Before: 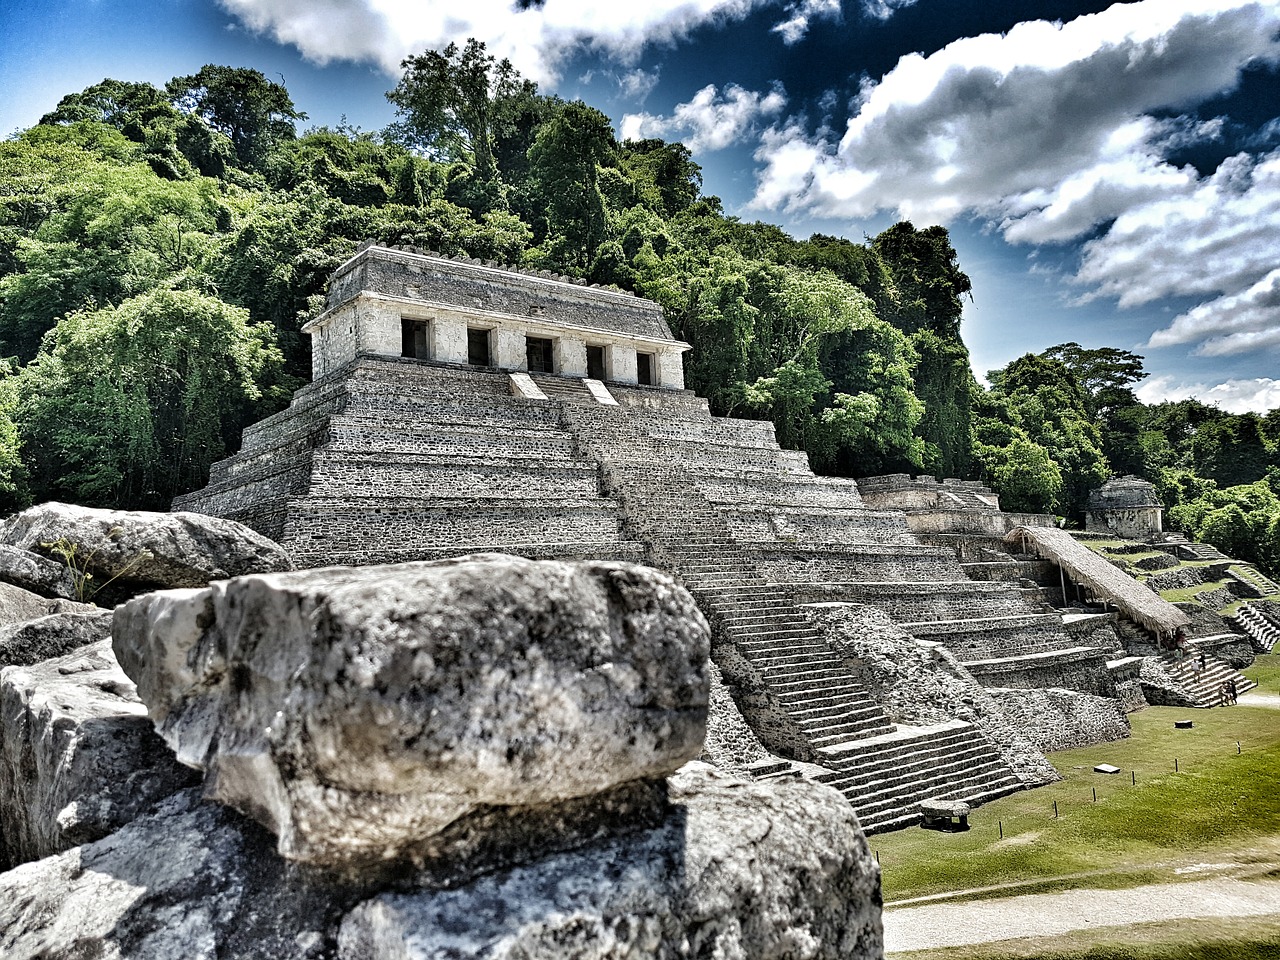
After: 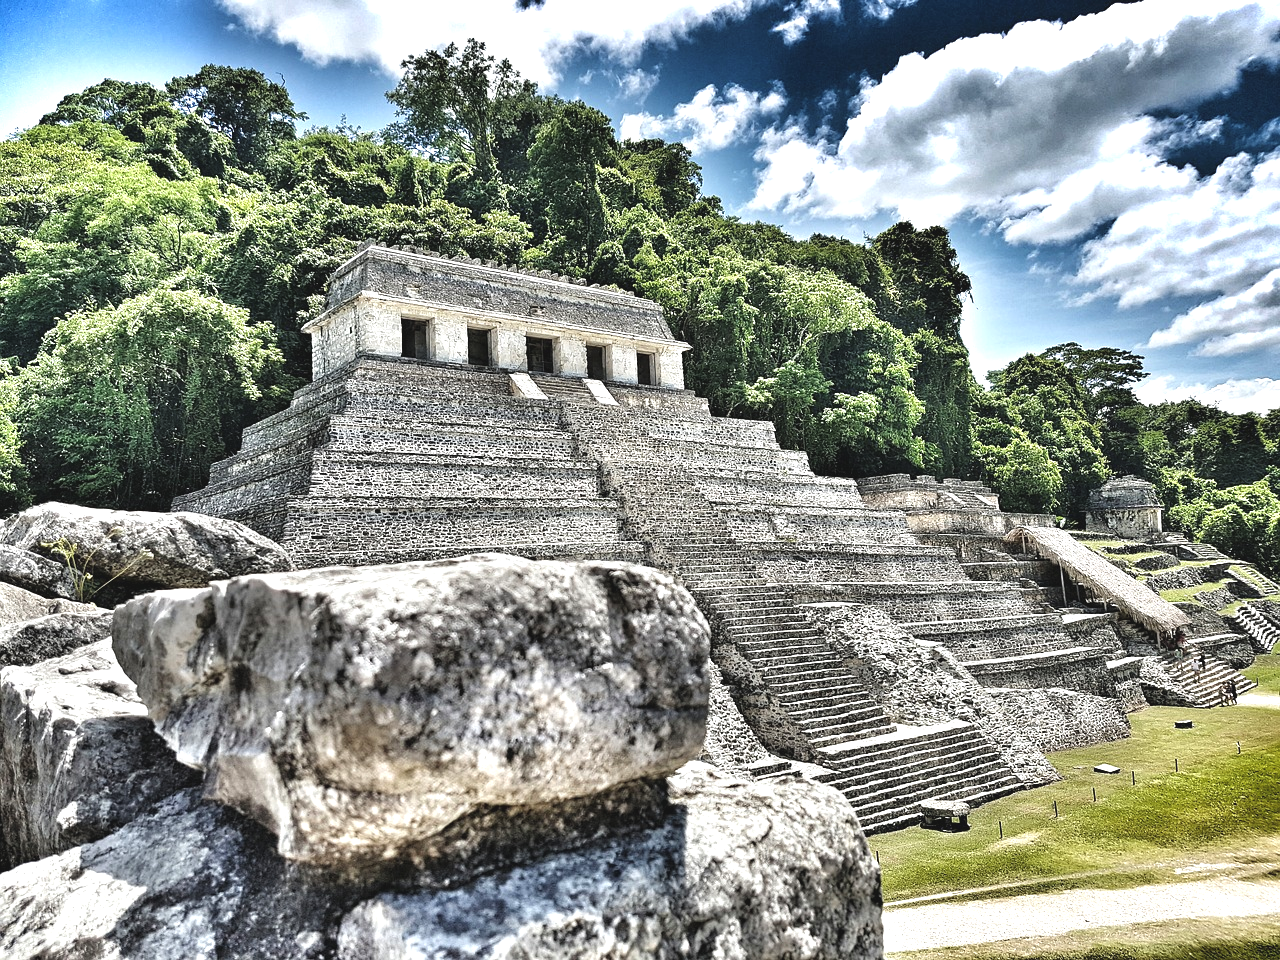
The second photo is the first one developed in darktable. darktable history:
exposure: black level correction -0.005, exposure 0.623 EV, compensate highlight preservation false
